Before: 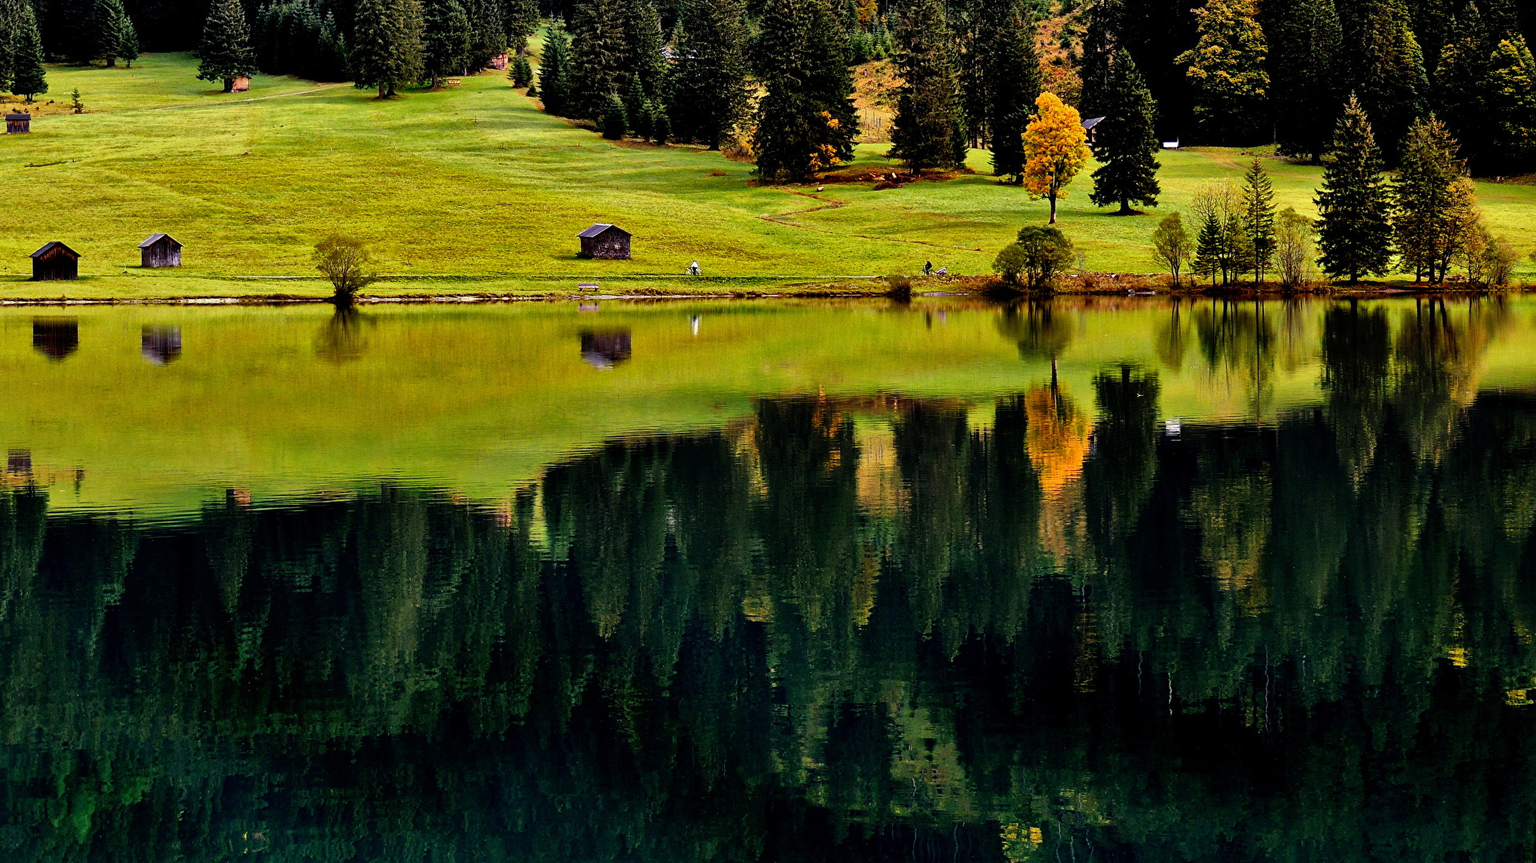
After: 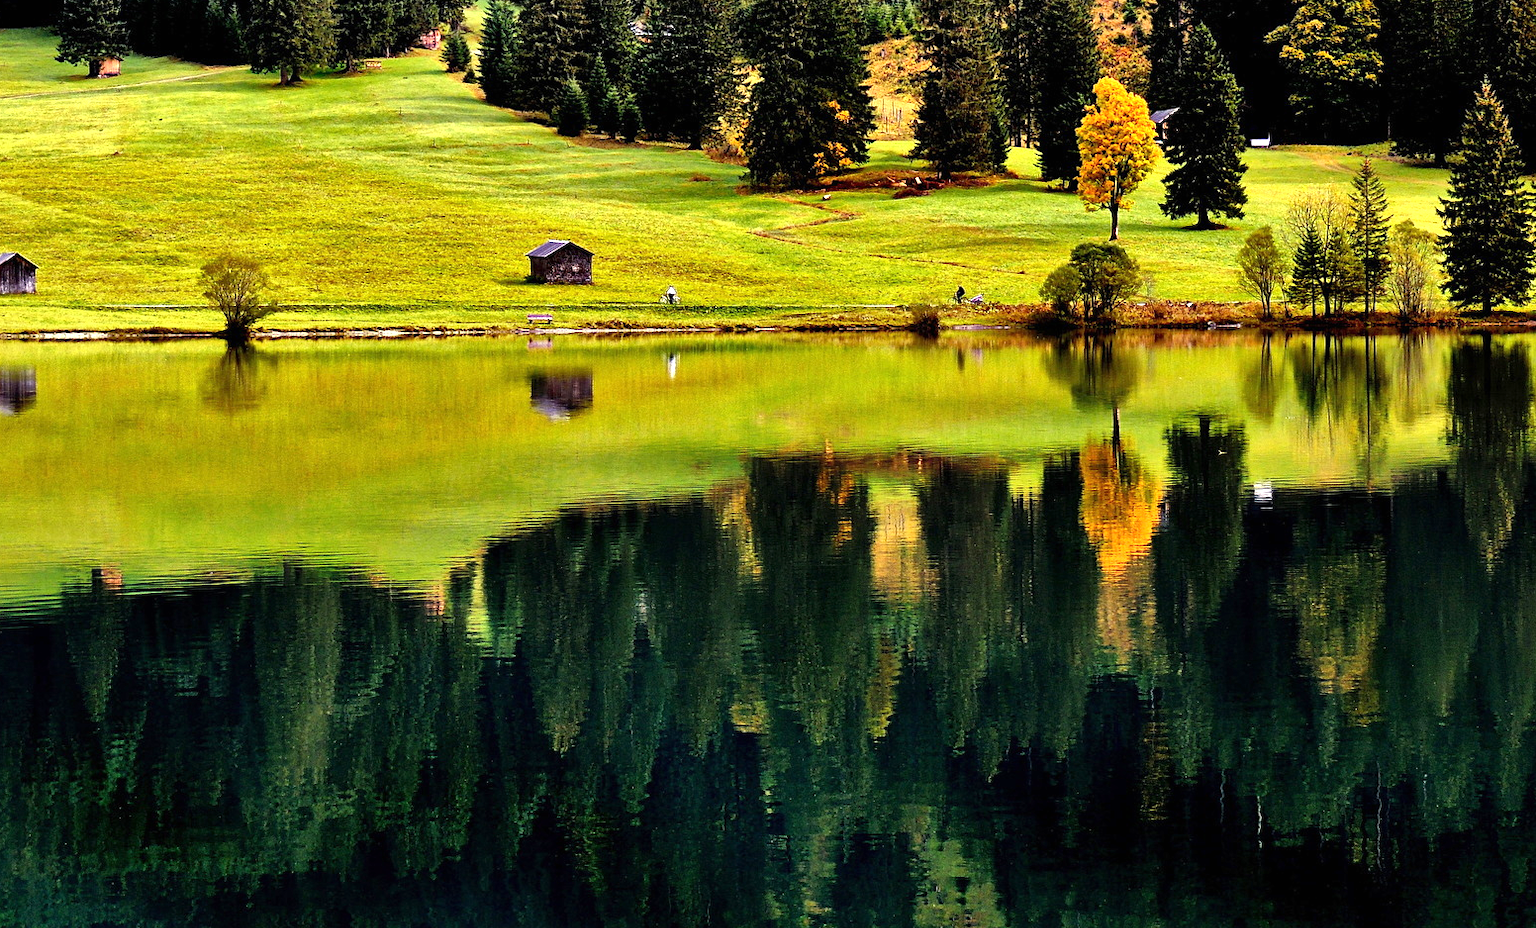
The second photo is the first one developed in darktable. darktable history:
exposure: black level correction 0, exposure 0.7 EV, compensate exposure bias true, compensate highlight preservation false
crop: left 9.929%, top 3.475%, right 9.188%, bottom 9.529%
white balance: emerald 1
